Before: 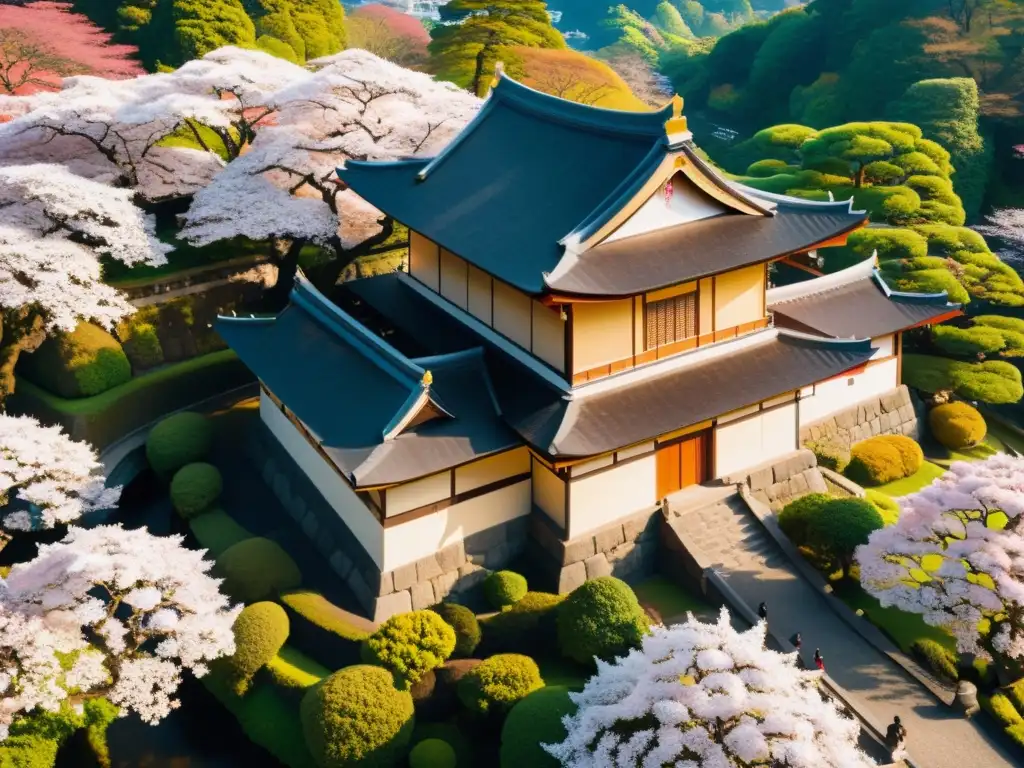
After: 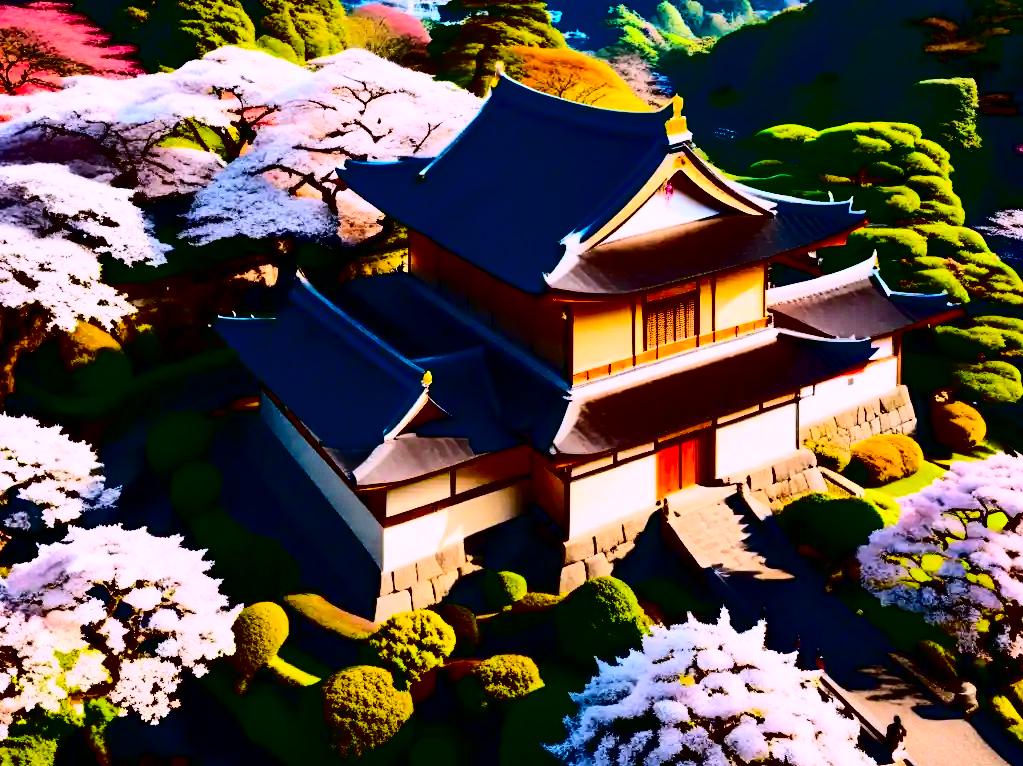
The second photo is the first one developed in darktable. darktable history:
white balance: red 1.004, blue 1.096
crop: top 0.05%, bottom 0.098%
contrast brightness saturation: contrast 0.77, brightness -1, saturation 1
